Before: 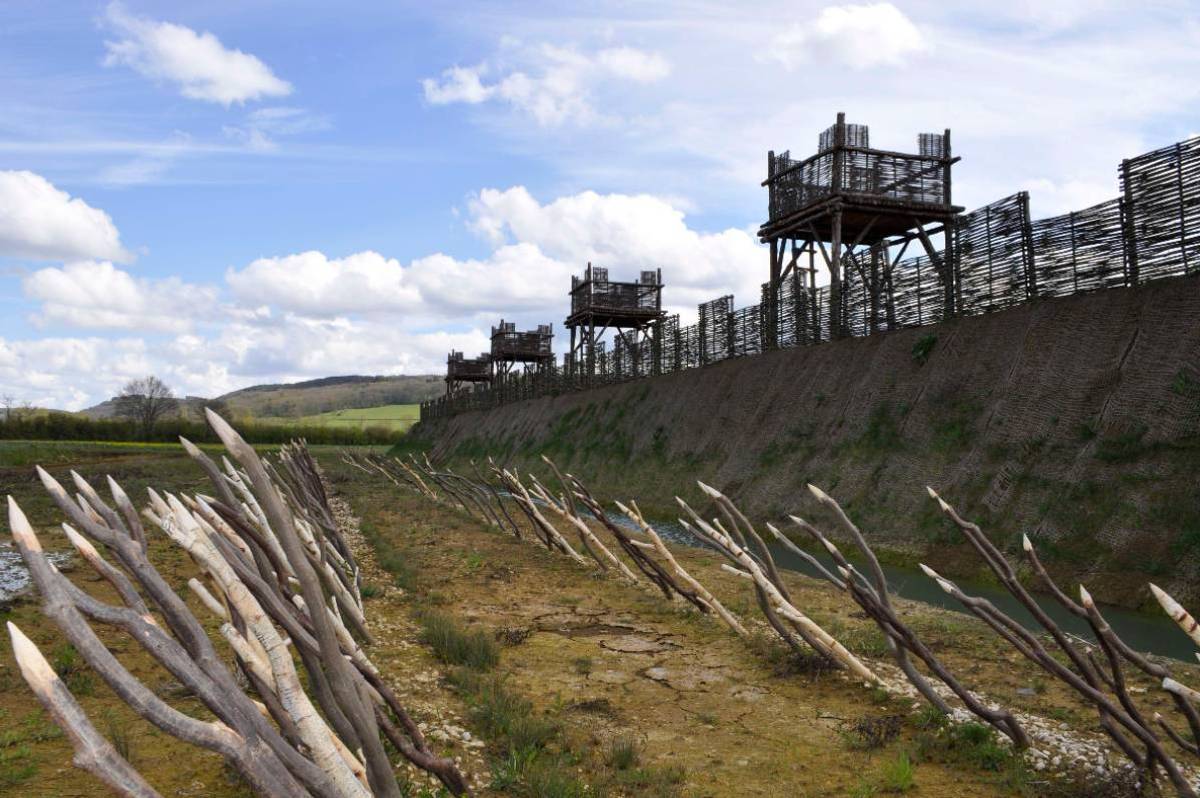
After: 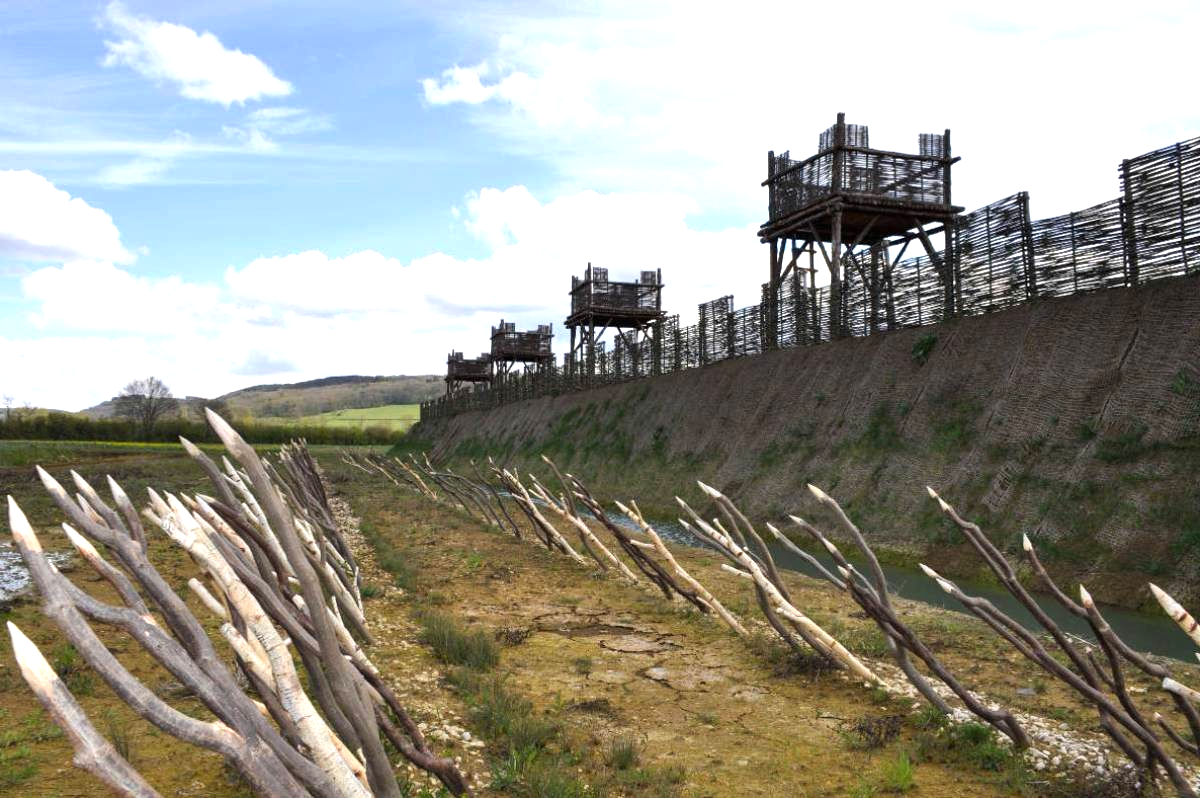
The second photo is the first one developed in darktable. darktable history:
exposure: black level correction 0, exposure 0.694 EV, compensate highlight preservation false
shadows and highlights: shadows 37.77, highlights -27.83, soften with gaussian
levels: levels [0, 0.51, 1]
